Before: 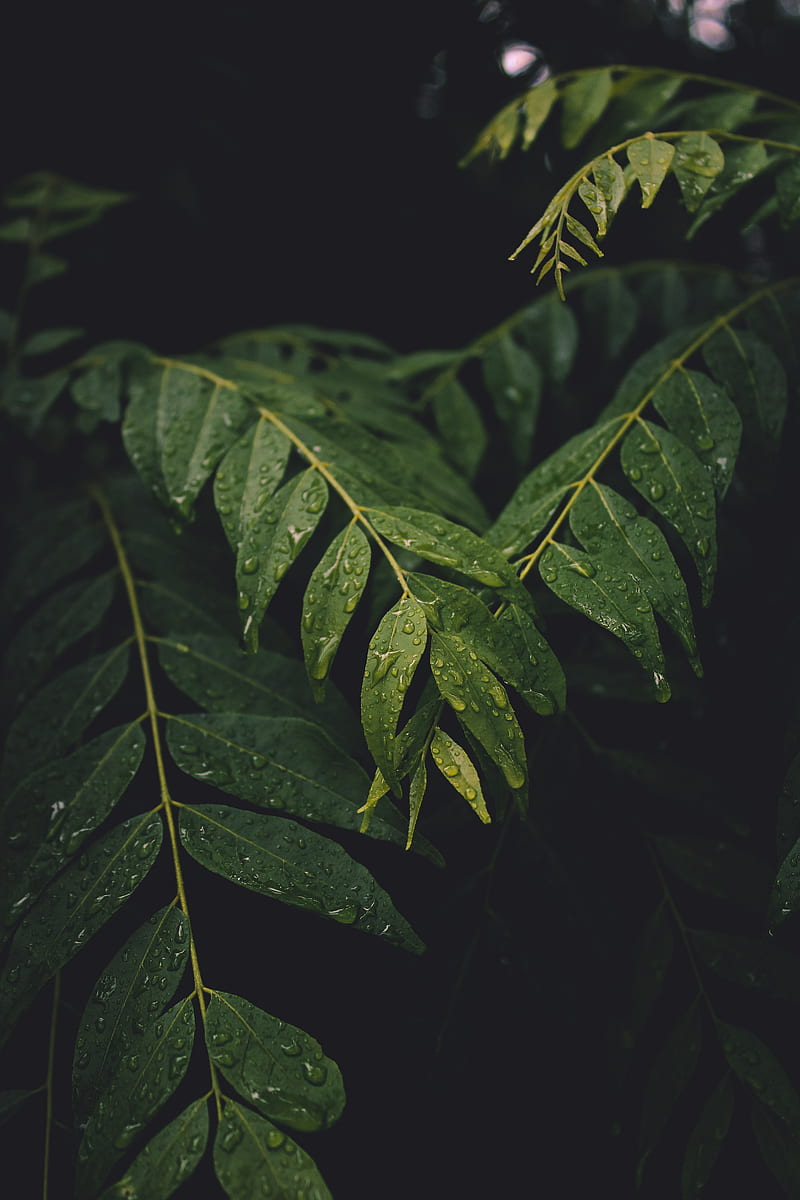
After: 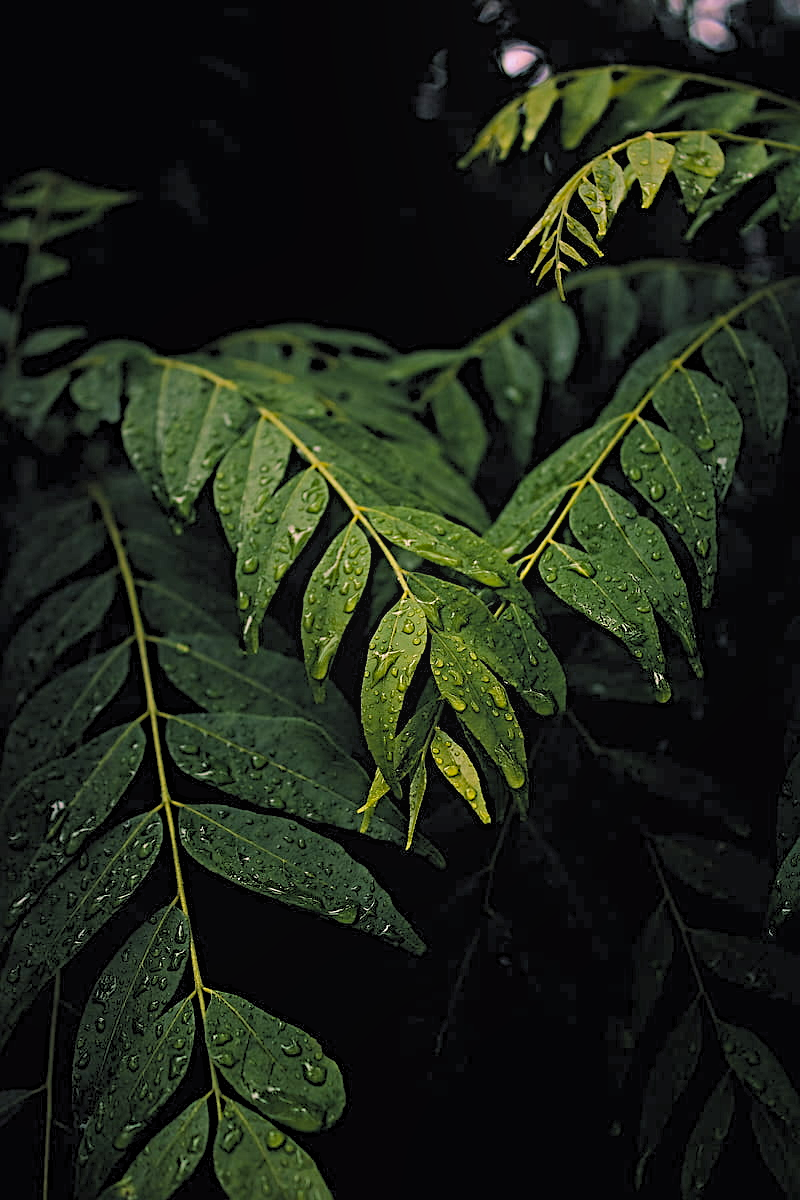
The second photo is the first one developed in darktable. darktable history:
bloom: threshold 82.5%, strength 16.25%
rgb levels: preserve colors sum RGB, levels [[0.038, 0.433, 0.934], [0, 0.5, 1], [0, 0.5, 1]]
color balance rgb: perceptual saturation grading › global saturation 10%, global vibrance 20%
sharpen: radius 4
